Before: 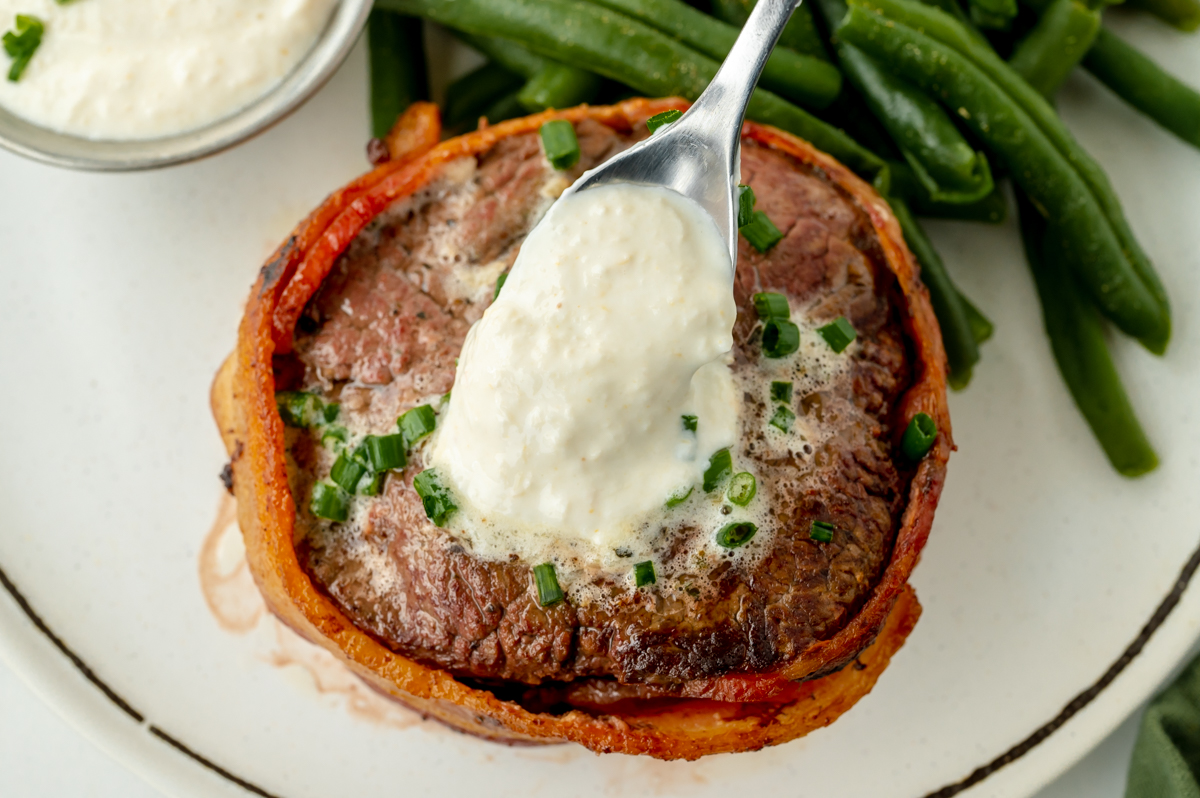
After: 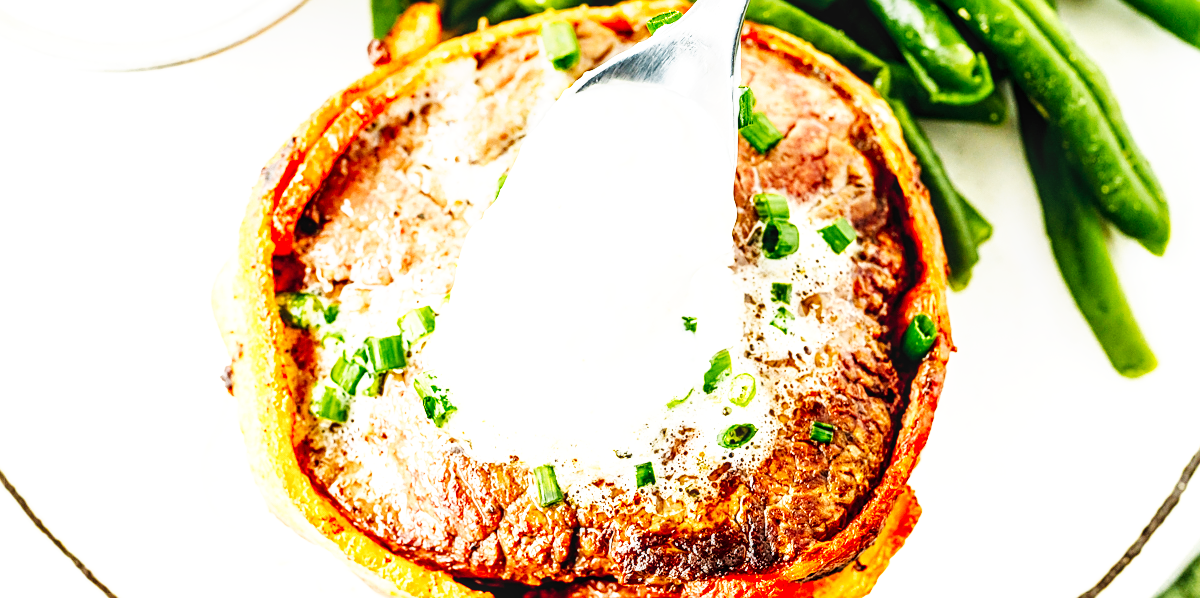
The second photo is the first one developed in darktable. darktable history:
crop and rotate: top 12.5%, bottom 12.5%
exposure: black level correction 0, exposure 1.5 EV, compensate exposure bias true, compensate highlight preservation false
base curve: curves: ch0 [(0, 0) (0.007, 0.004) (0.027, 0.03) (0.046, 0.07) (0.207, 0.54) (0.442, 0.872) (0.673, 0.972) (1, 1)], preserve colors none
local contrast: on, module defaults
sharpen: on, module defaults
